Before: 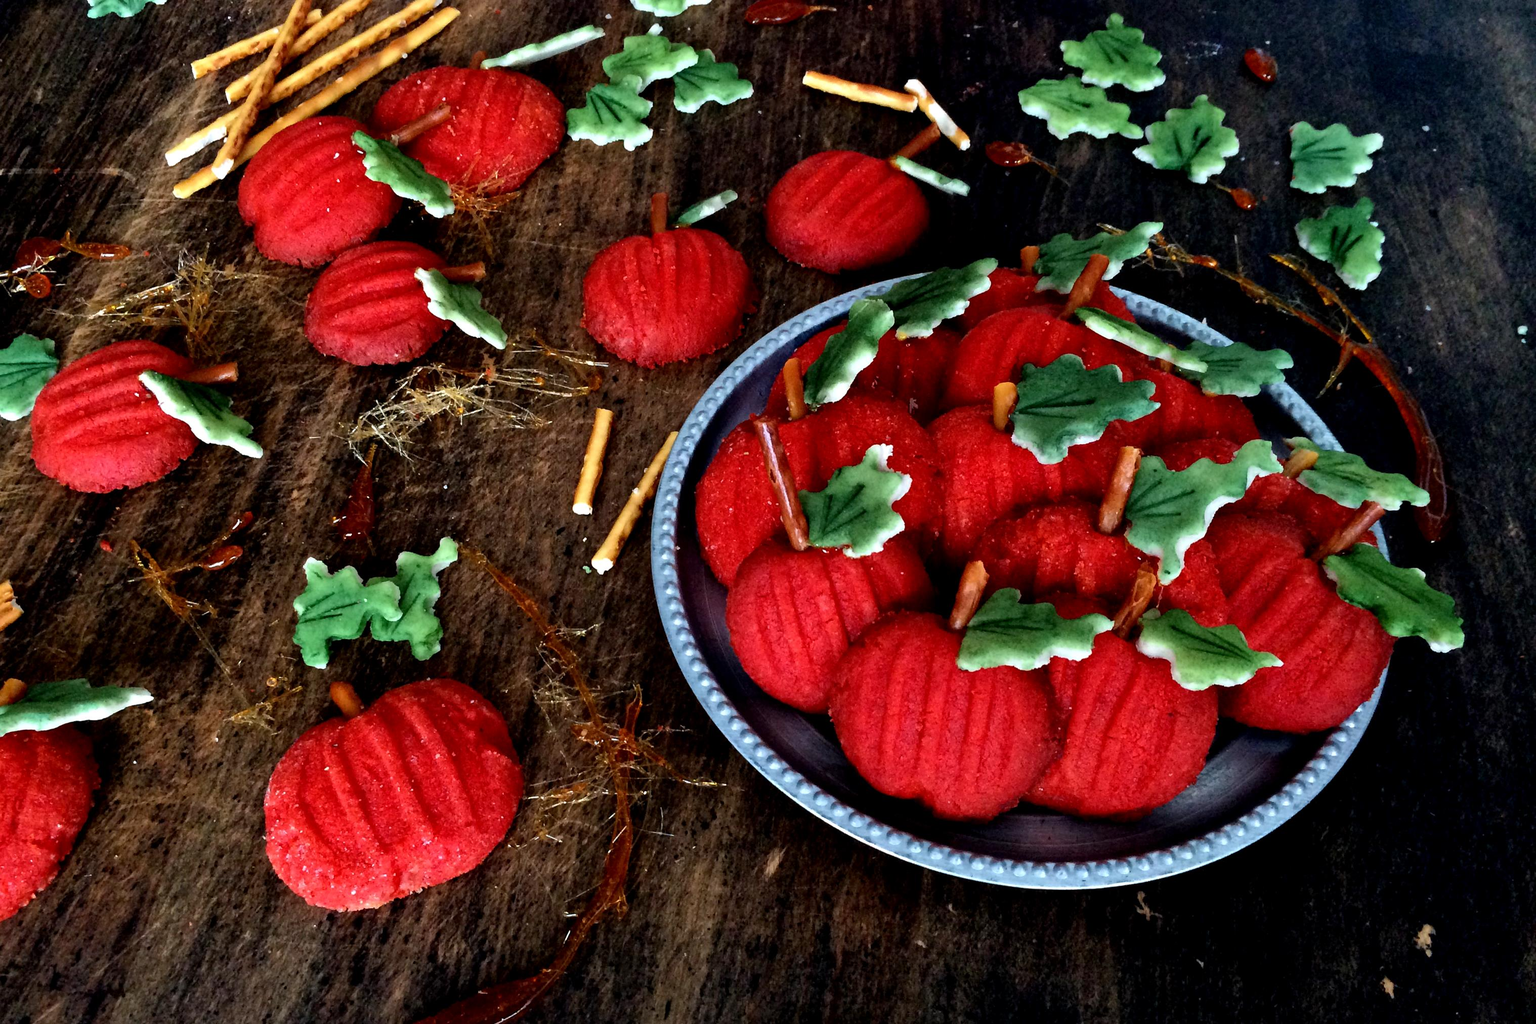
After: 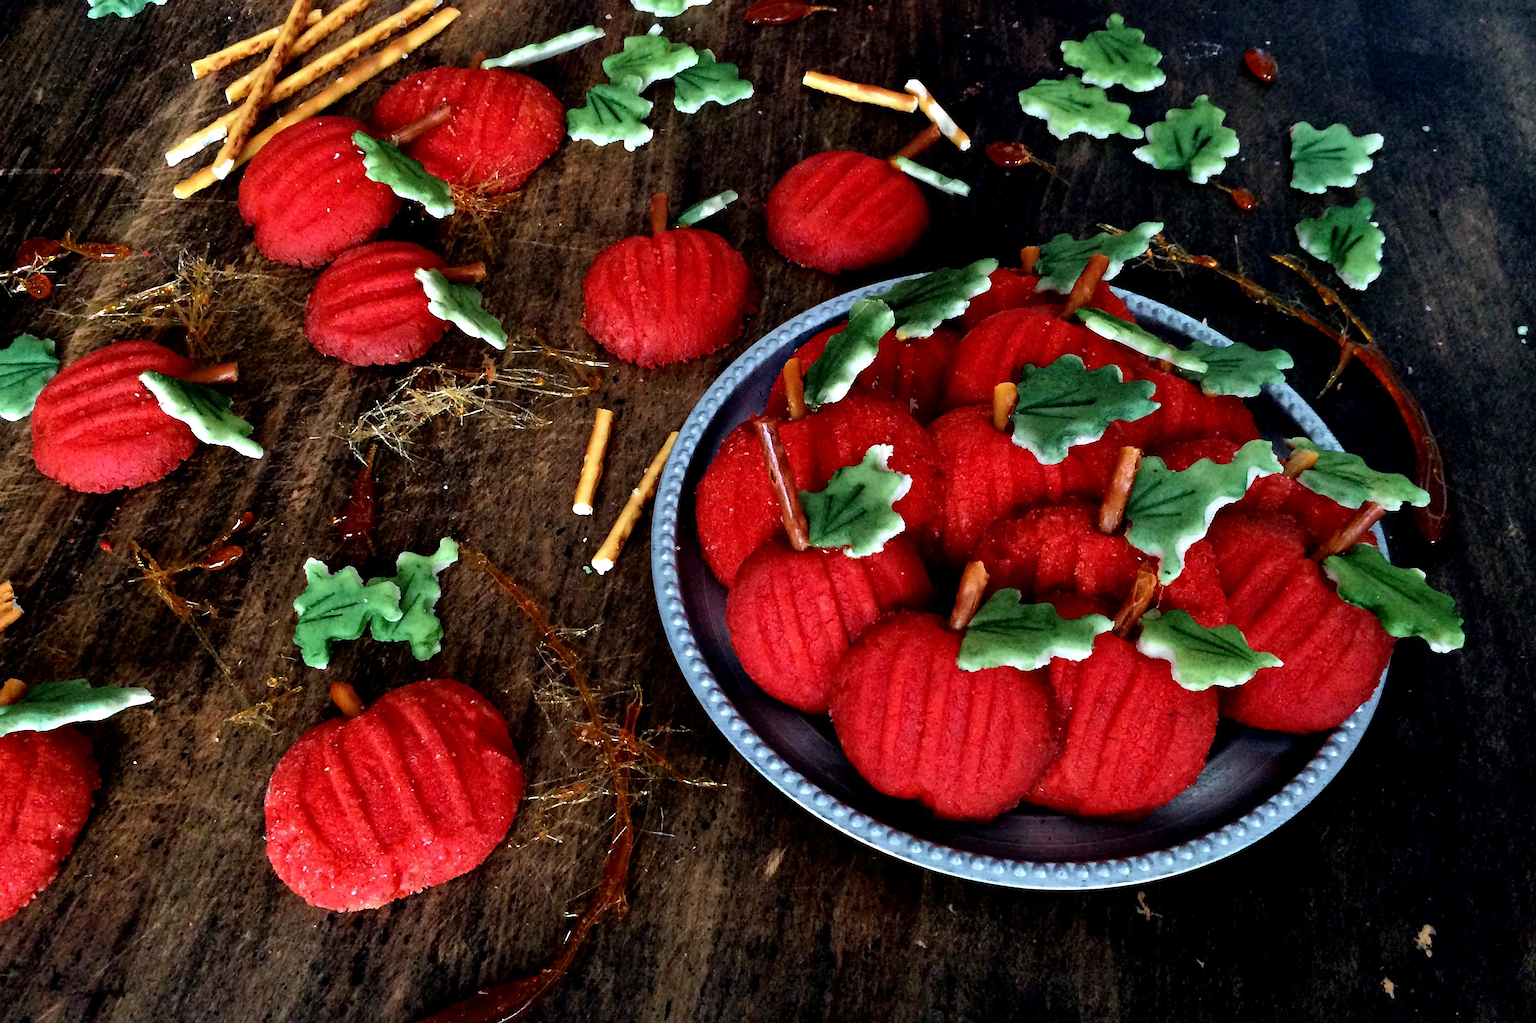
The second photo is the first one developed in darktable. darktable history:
tone equalizer: edges refinement/feathering 500, mask exposure compensation -1.57 EV, preserve details no
sharpen: radius 1.024, threshold 1.068
